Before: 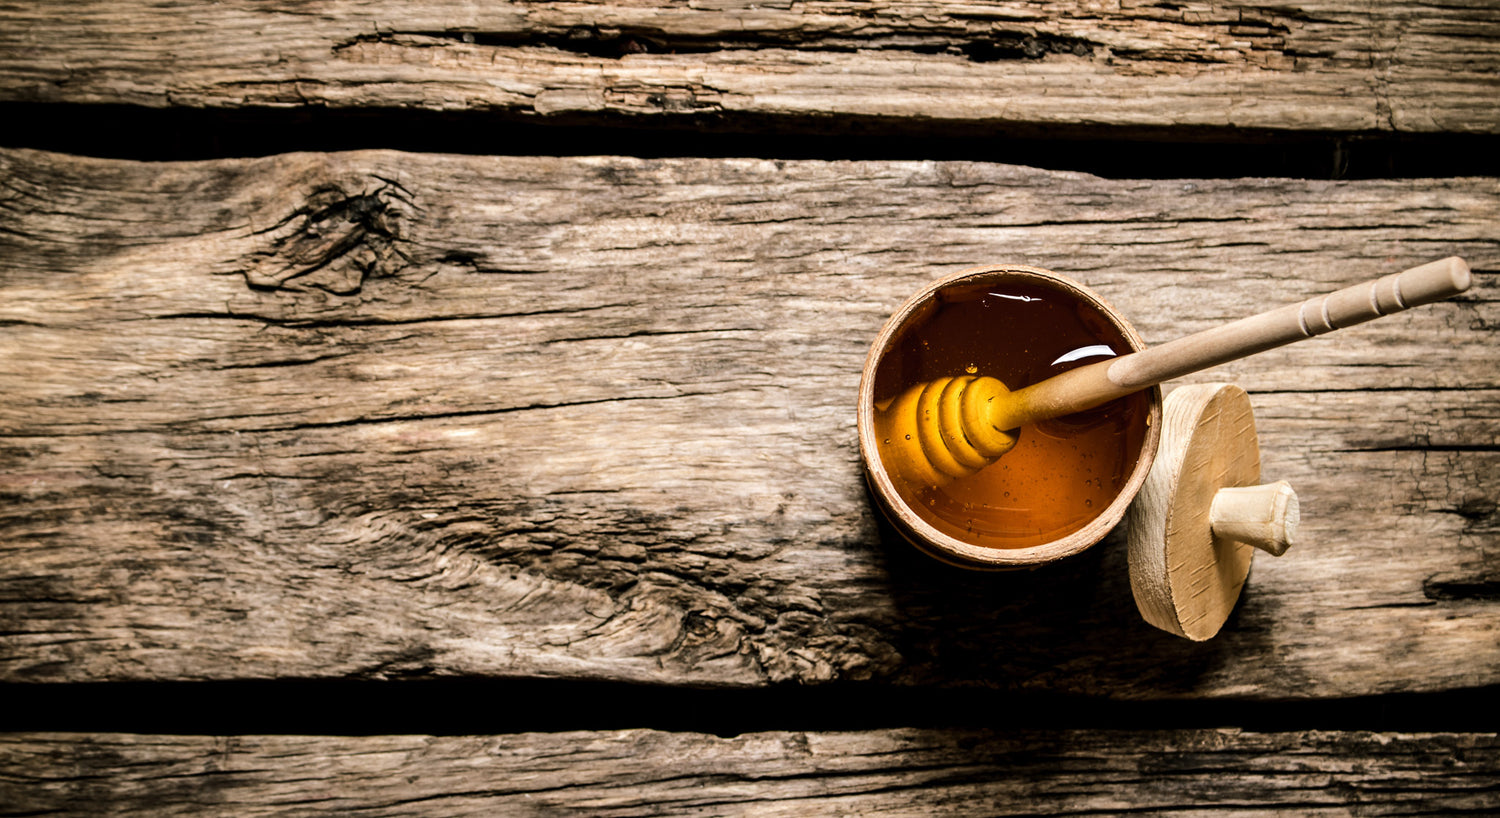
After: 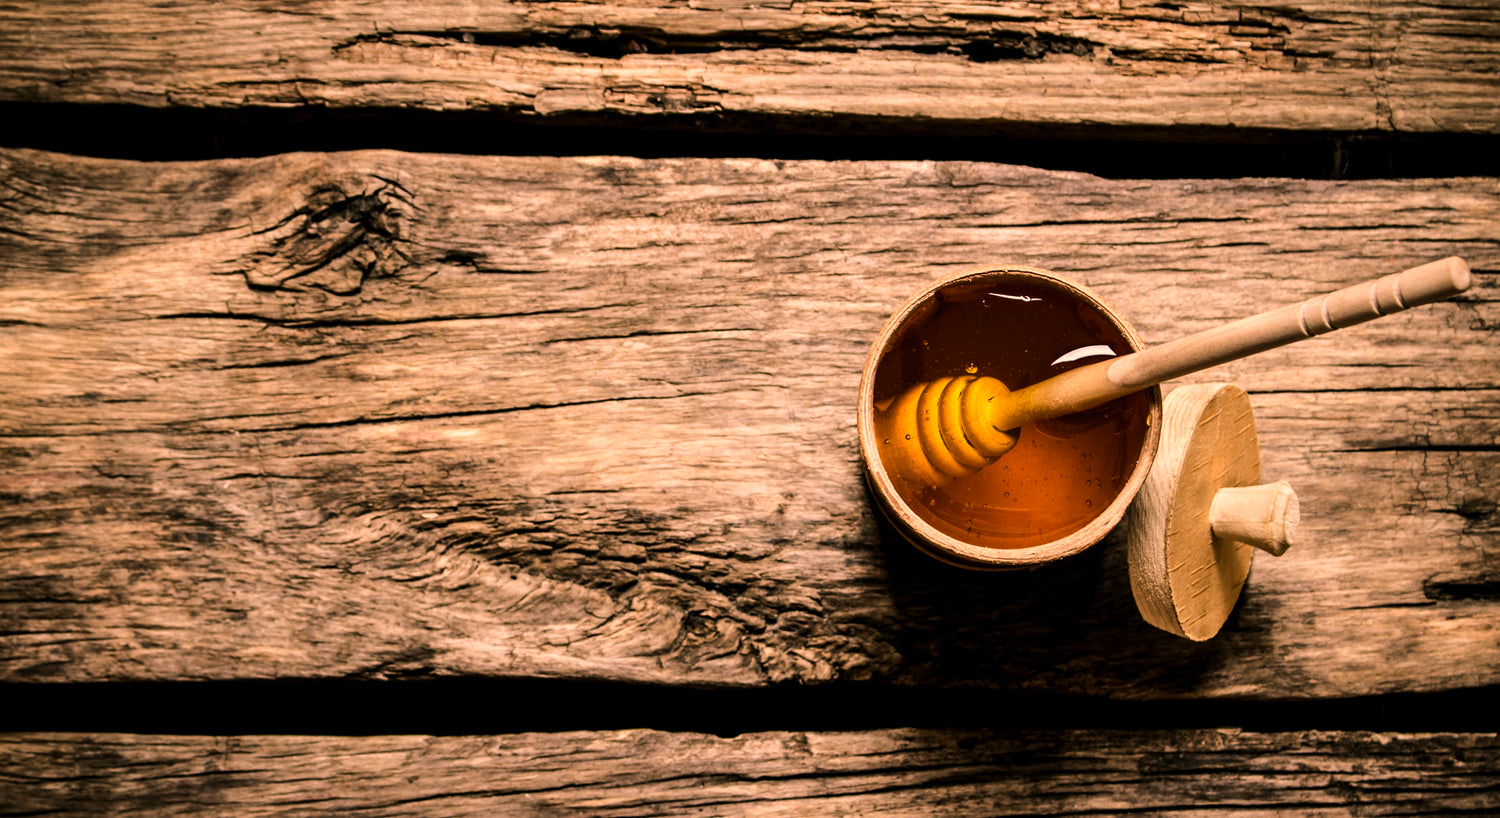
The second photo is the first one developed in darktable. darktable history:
color correction: highlights a* 17.84, highlights b* 19.19
